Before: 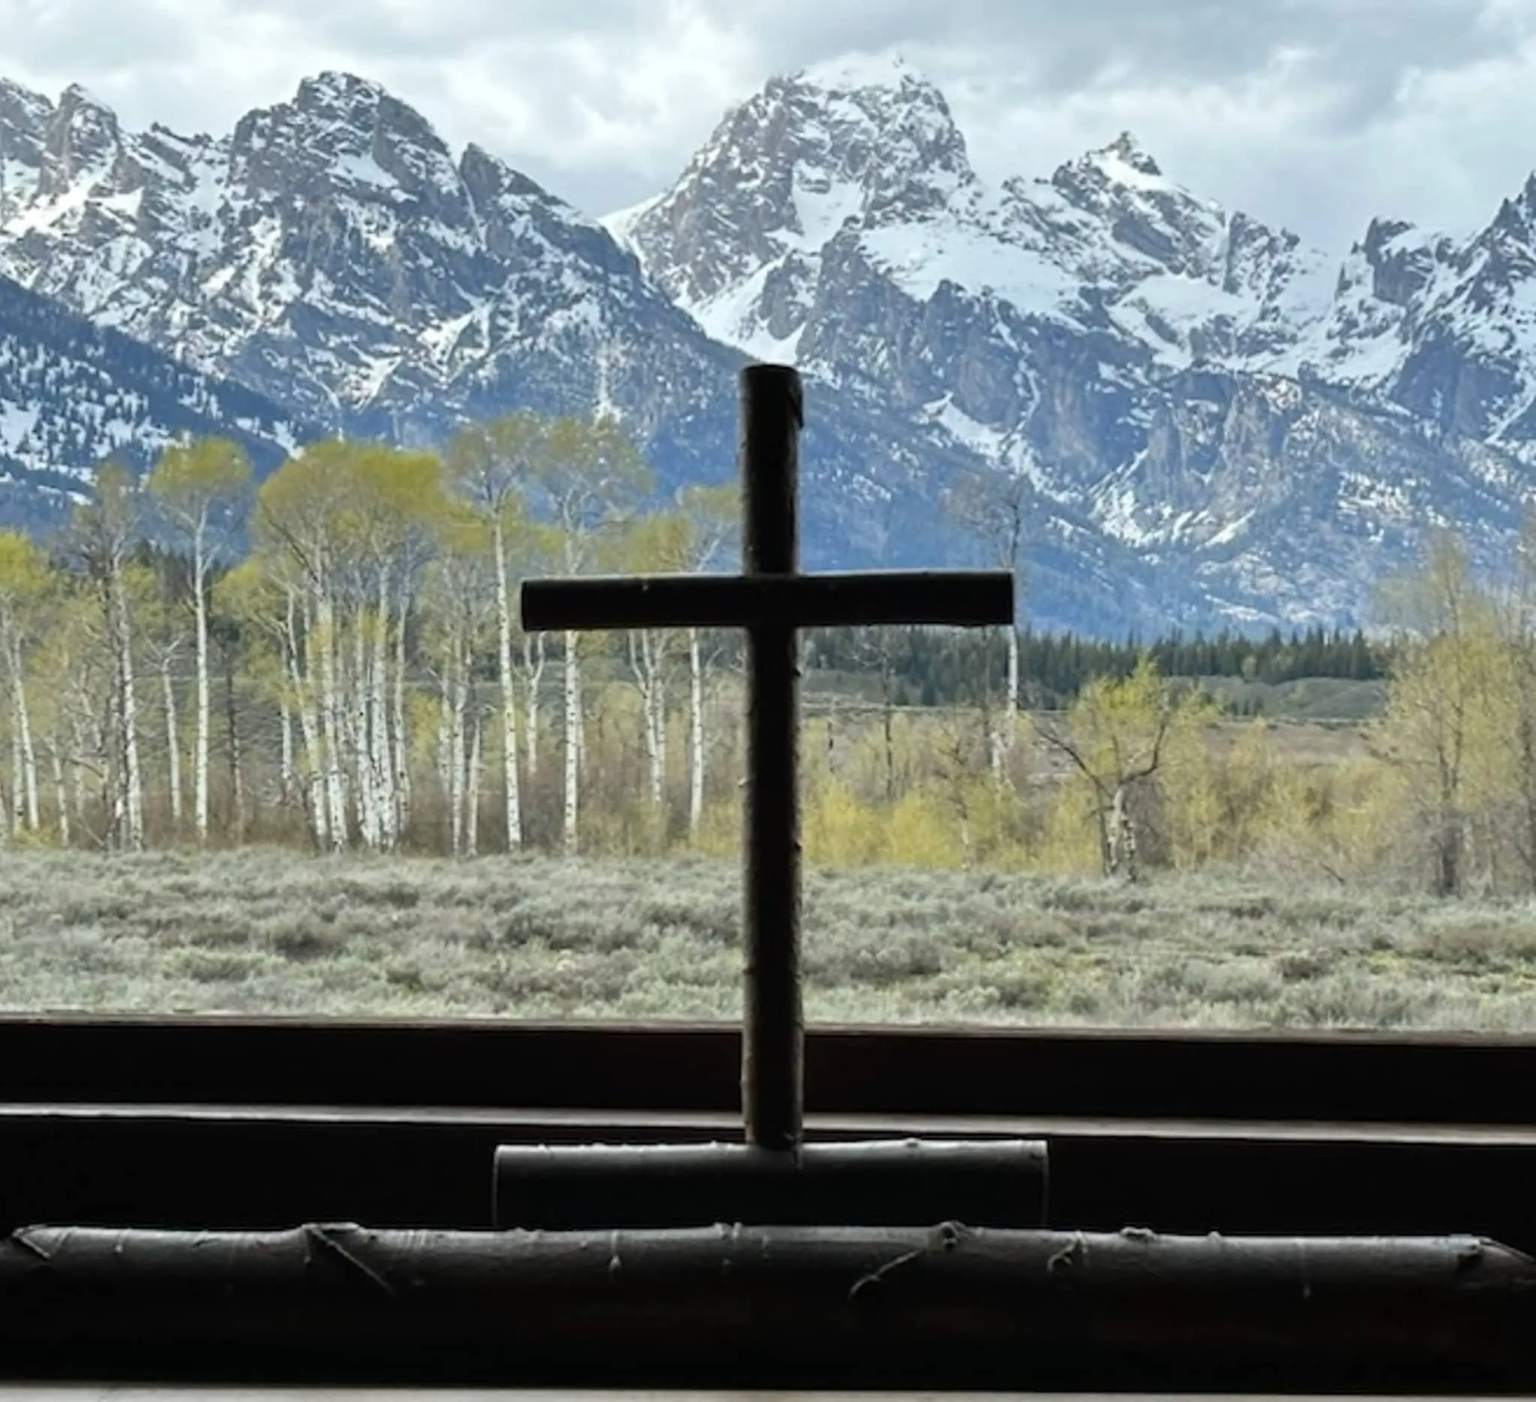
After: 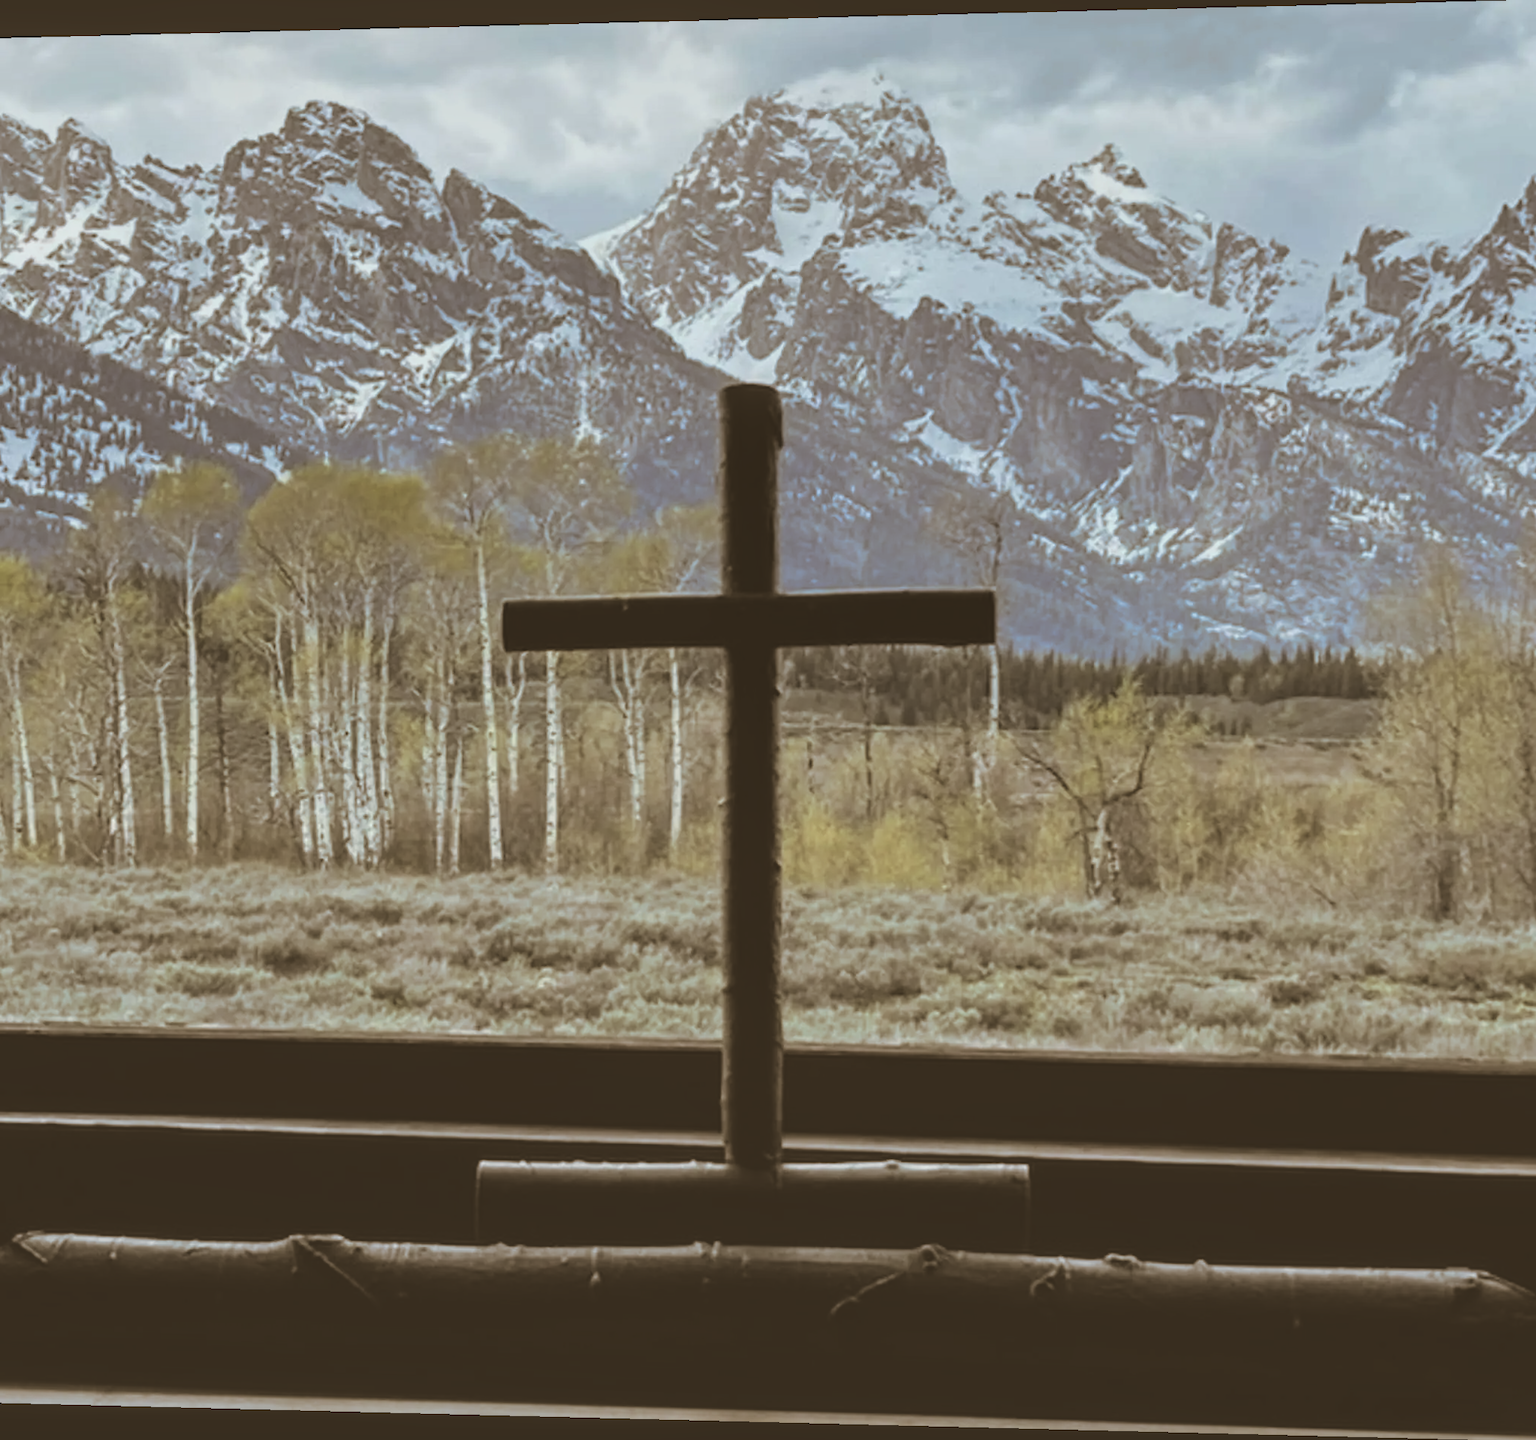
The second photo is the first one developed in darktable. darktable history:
rotate and perspective: lens shift (horizontal) -0.055, automatic cropping off
exposure: black level correction -0.036, exposure -0.497 EV, compensate highlight preservation false
split-toning: shadows › hue 37.98°, highlights › hue 185.58°, balance -55.261
local contrast: on, module defaults
